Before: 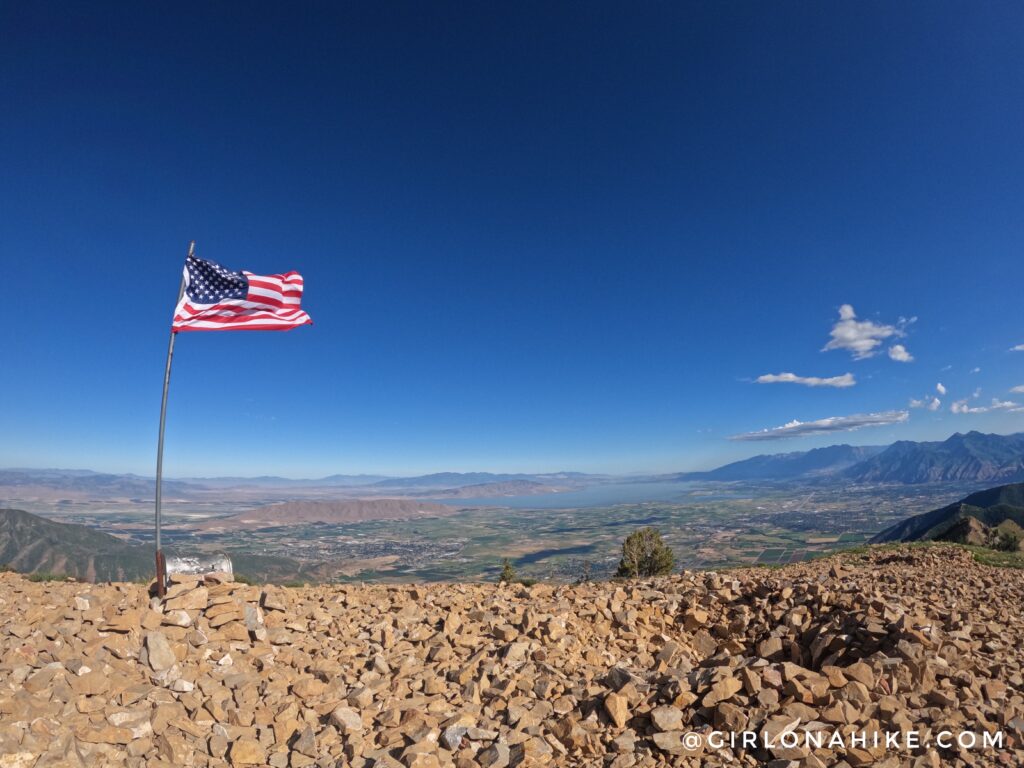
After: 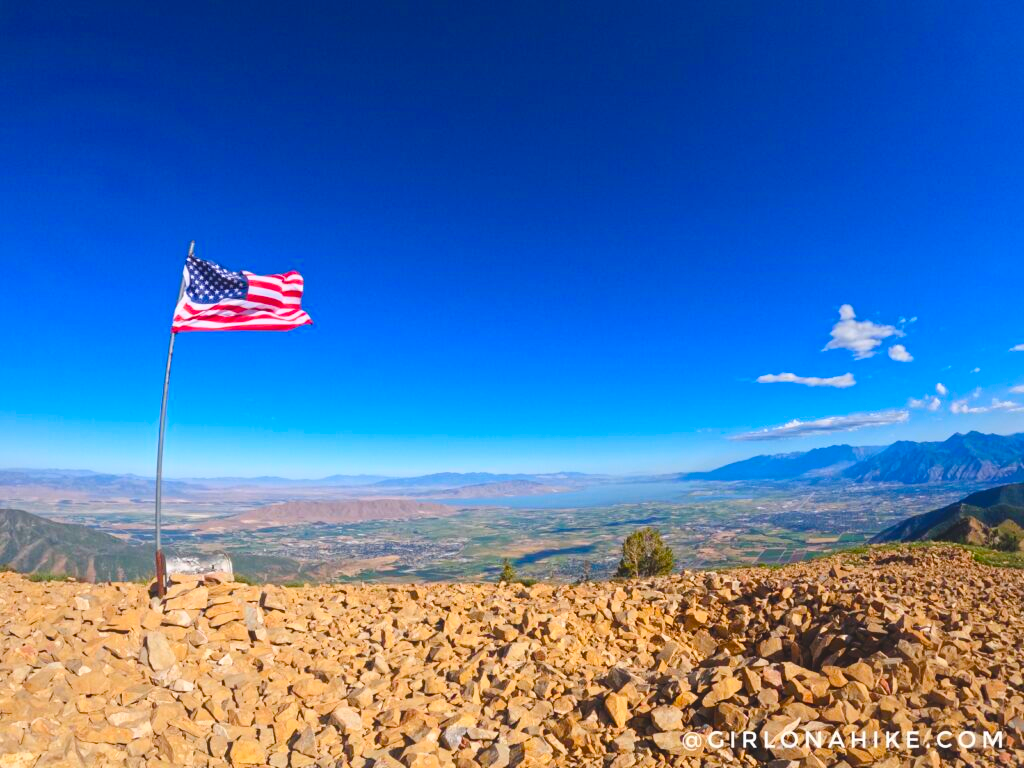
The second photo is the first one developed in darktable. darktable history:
color balance rgb: global offset › luminance 0.748%, perceptual saturation grading › global saturation 20%, perceptual saturation grading › highlights -25.839%, perceptual saturation grading › shadows 25.612%, perceptual brilliance grading › global brilliance 1.404%, perceptual brilliance grading › highlights -3.748%, global vibrance 44.599%
contrast brightness saturation: contrast 0.198, brightness 0.167, saturation 0.221
